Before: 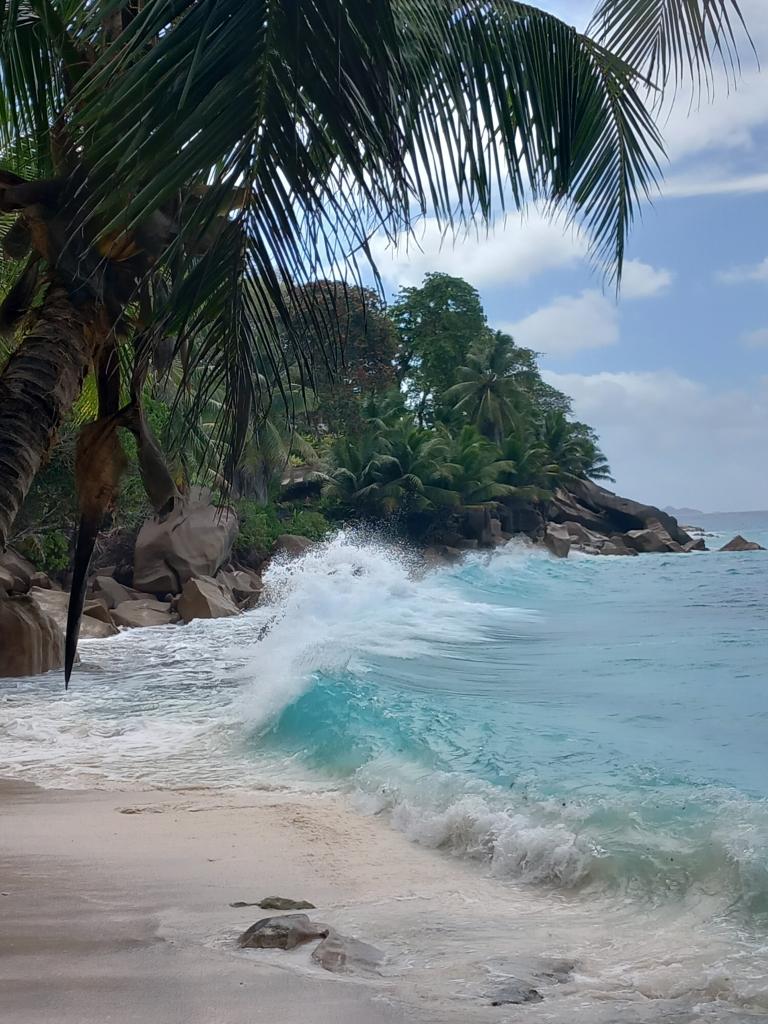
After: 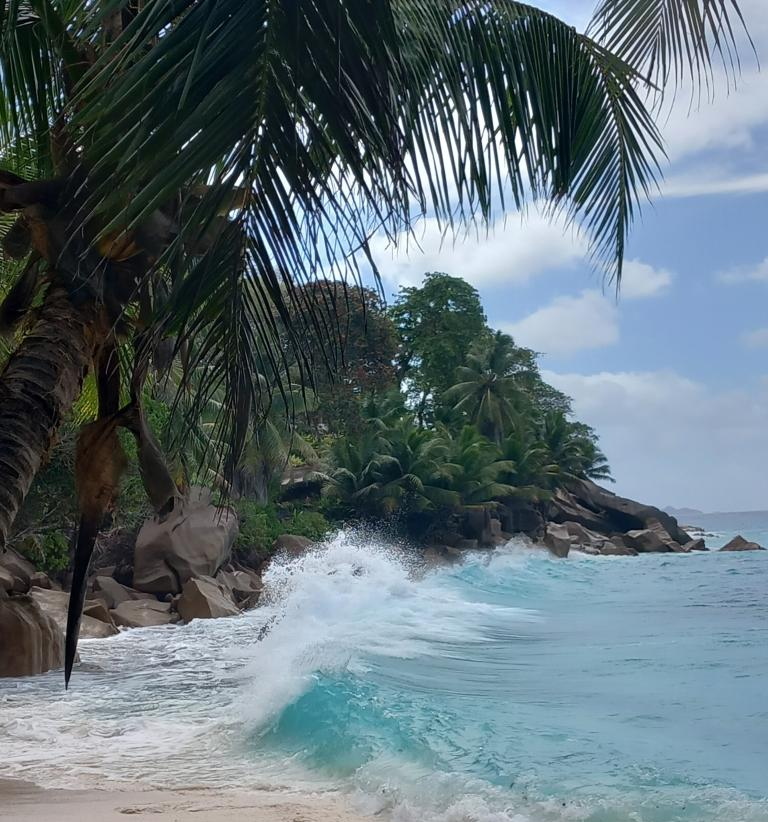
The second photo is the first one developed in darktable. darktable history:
crop: bottom 19.704%
